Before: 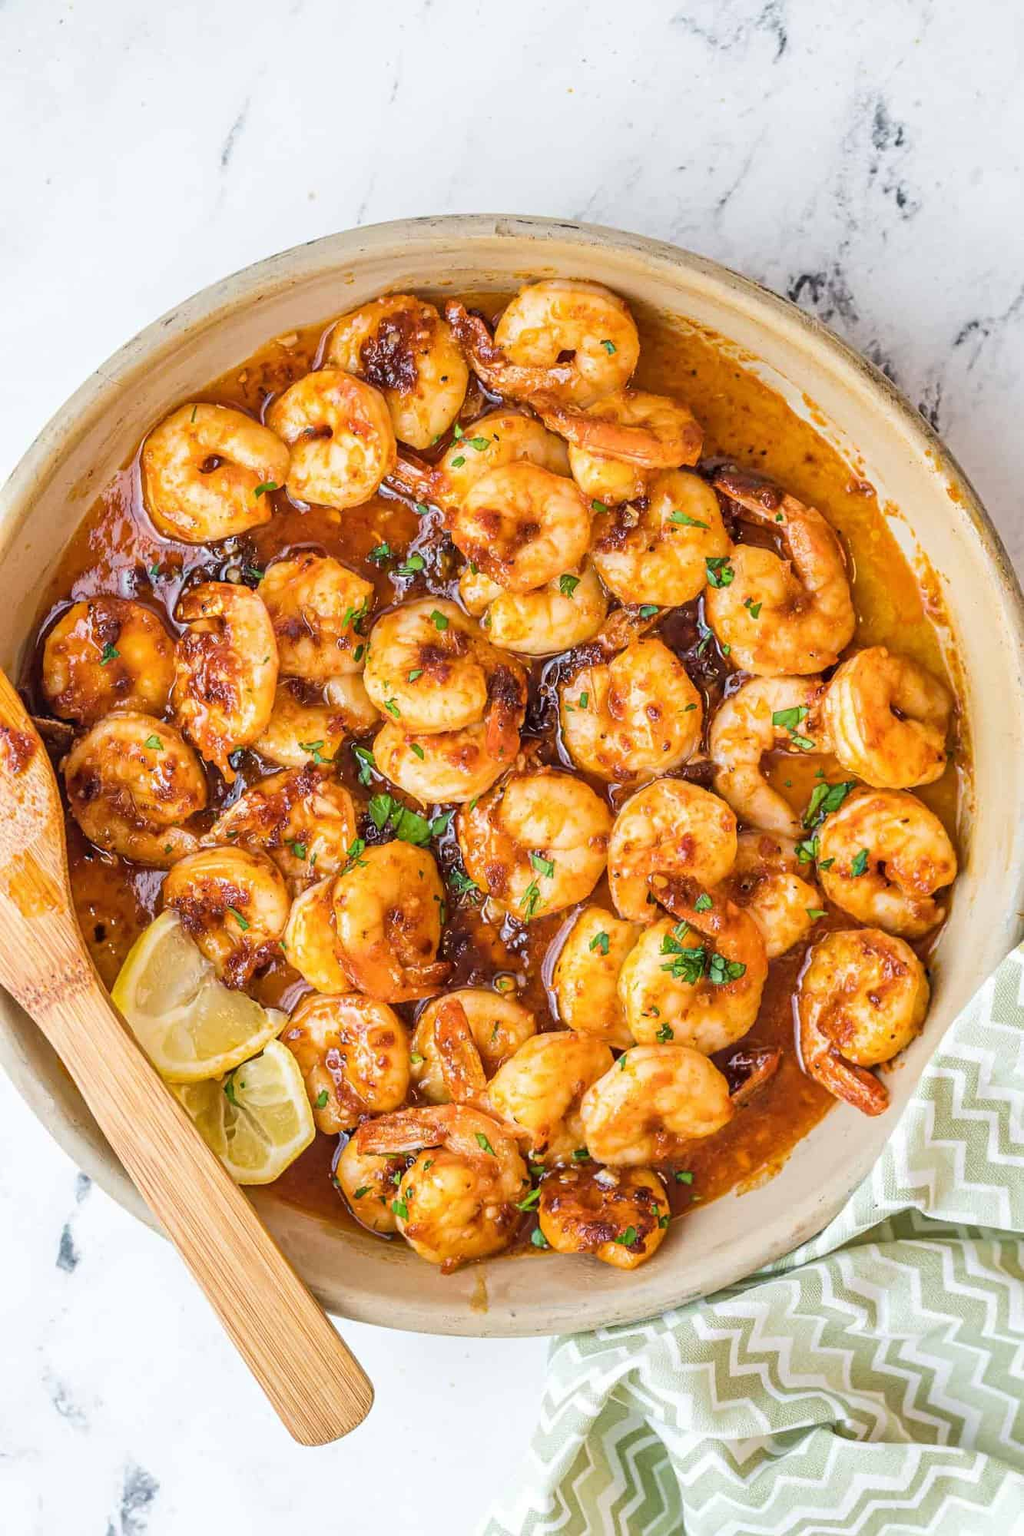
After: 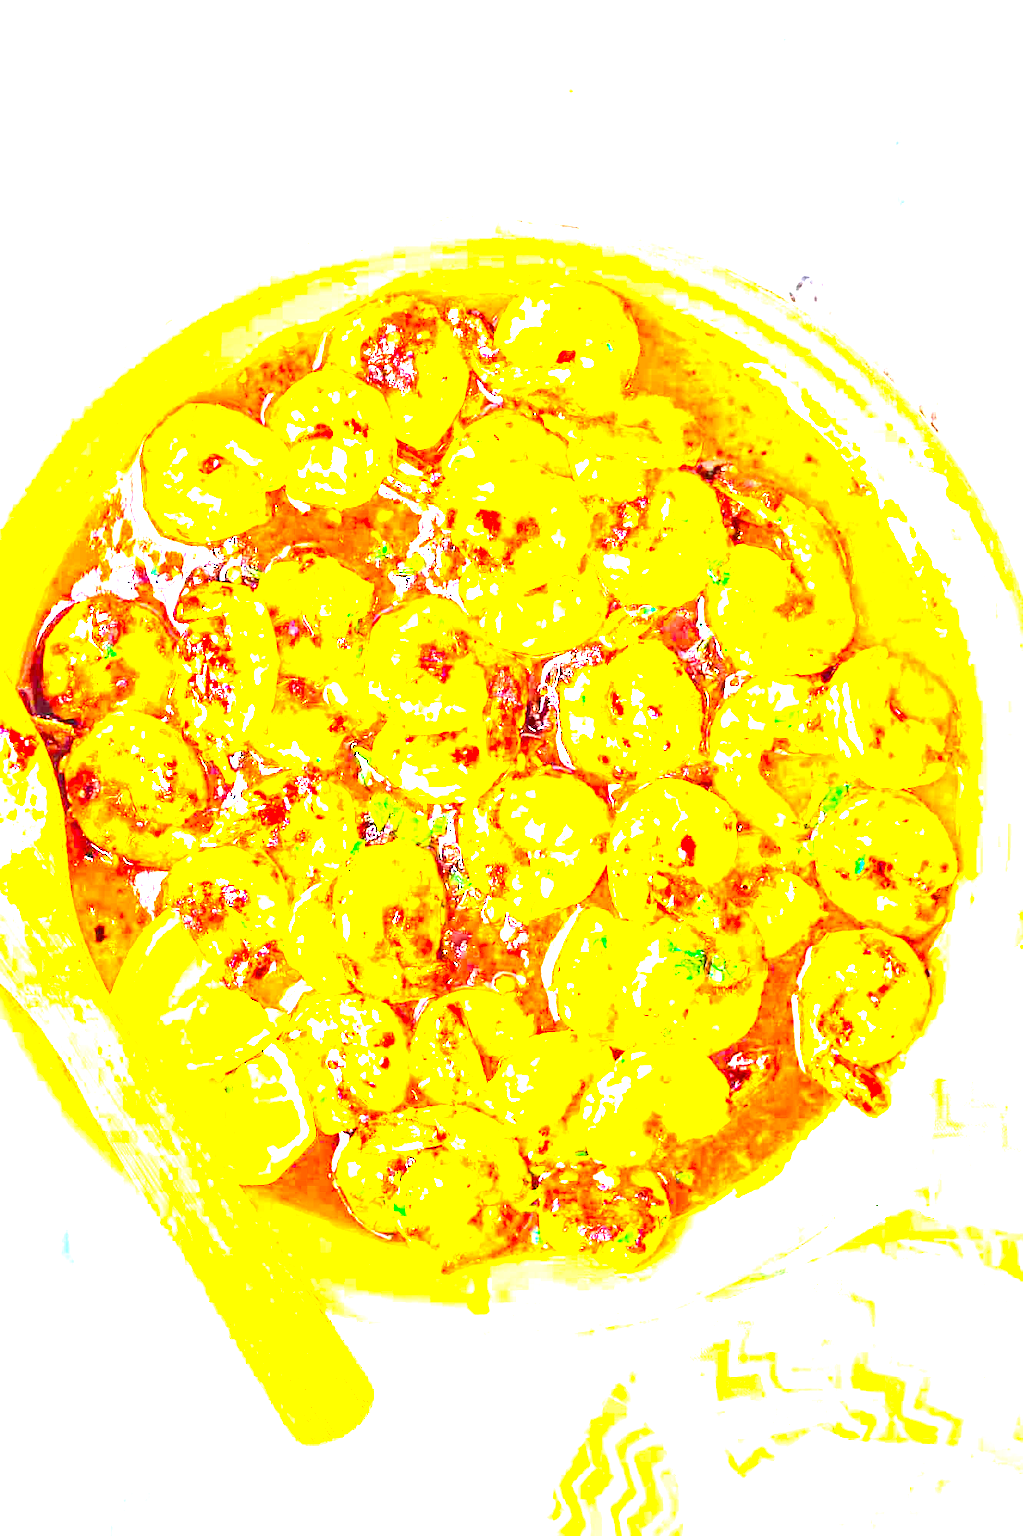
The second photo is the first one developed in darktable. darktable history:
contrast brightness saturation: contrast 0.145, brightness -0.006, saturation 0.098
exposure: black level correction 0, exposure 3.985 EV, compensate exposure bias true, compensate highlight preservation false
color balance rgb: shadows fall-off 101.769%, linear chroma grading › global chroma 0.715%, perceptual saturation grading › global saturation 19.714%, perceptual brilliance grading › global brilliance 17.772%, mask middle-gray fulcrum 22.968%, global vibrance 20%
shadows and highlights: radius 120.4, shadows 21.51, white point adjustment -9.56, highlights -13.3, soften with gaussian
